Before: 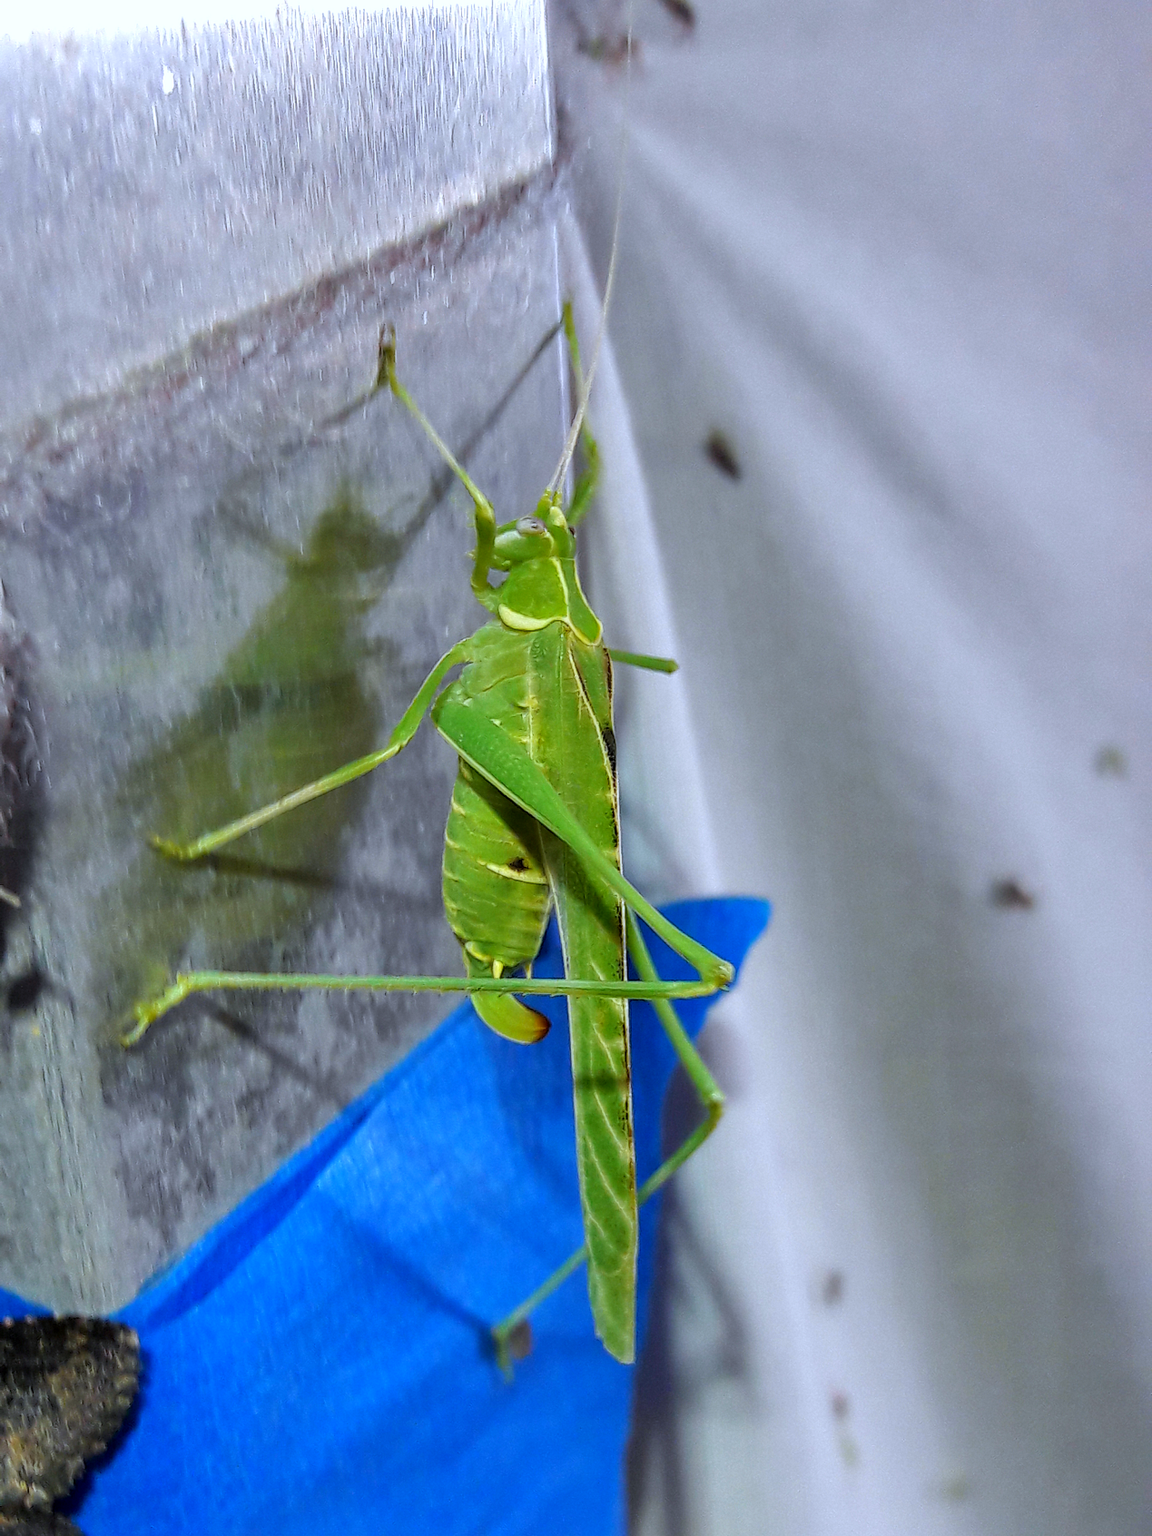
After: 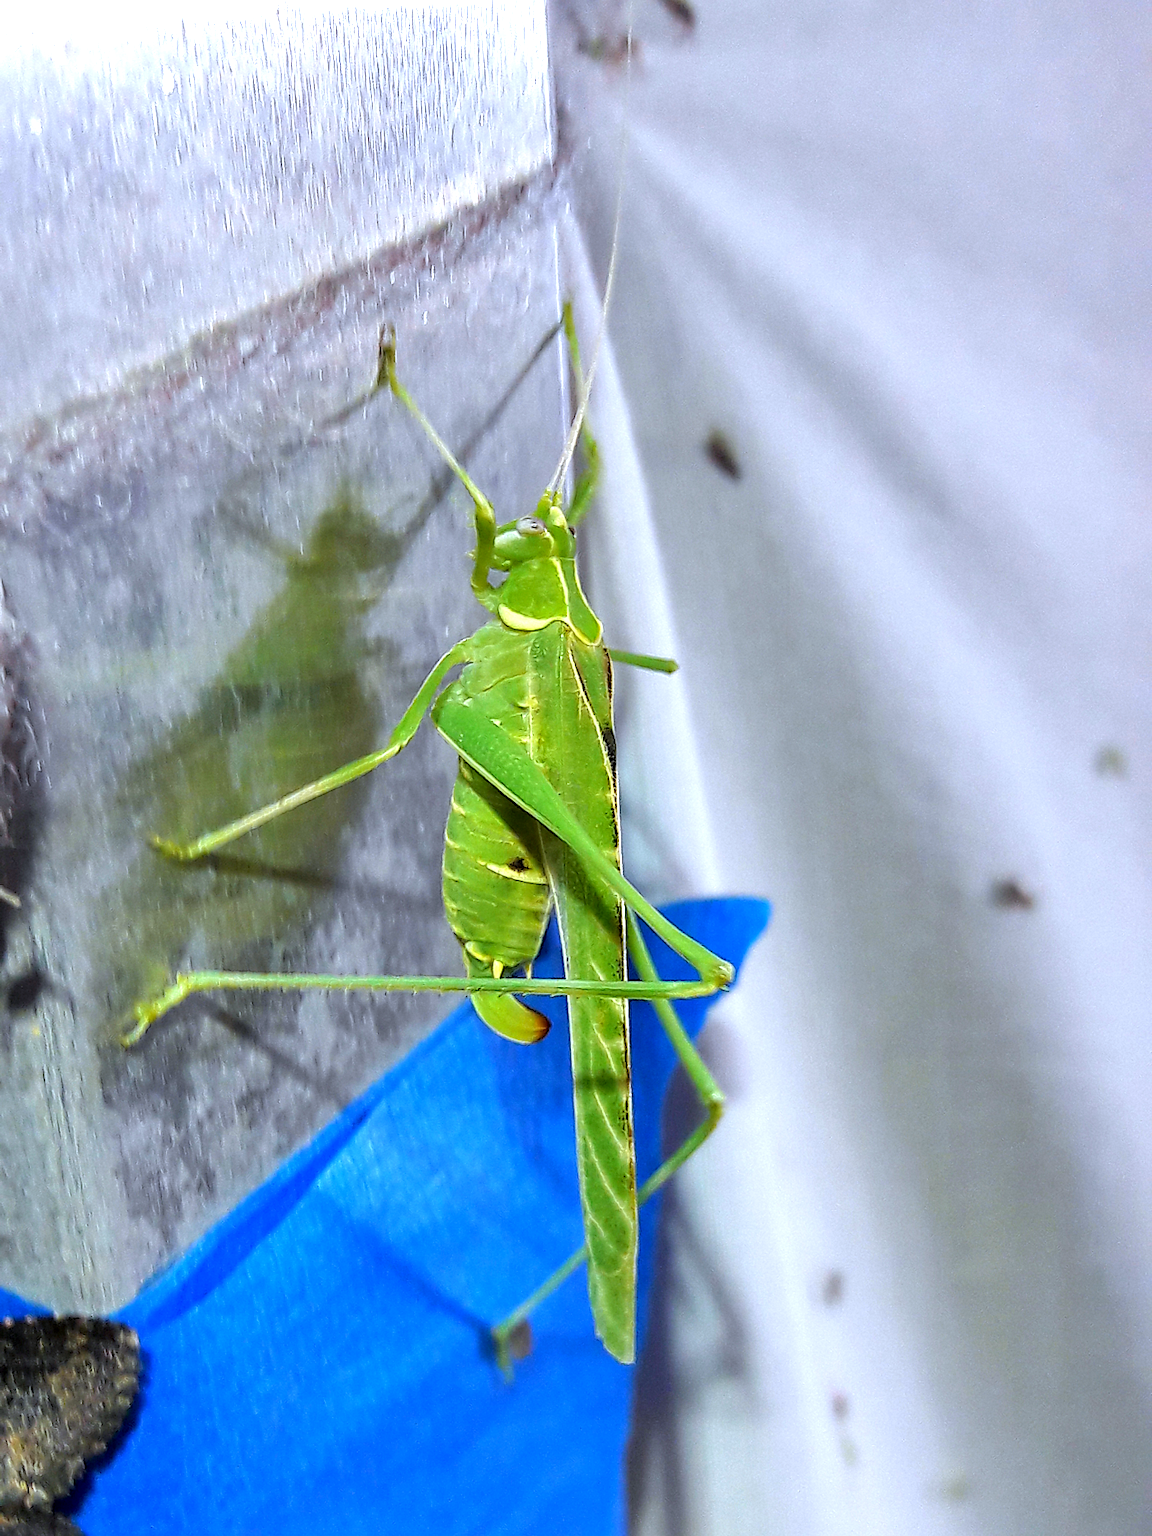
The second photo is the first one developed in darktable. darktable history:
sharpen: radius 1.864, amount 0.398, threshold 1.271
exposure: exposure 0.6 EV, compensate highlight preservation false
